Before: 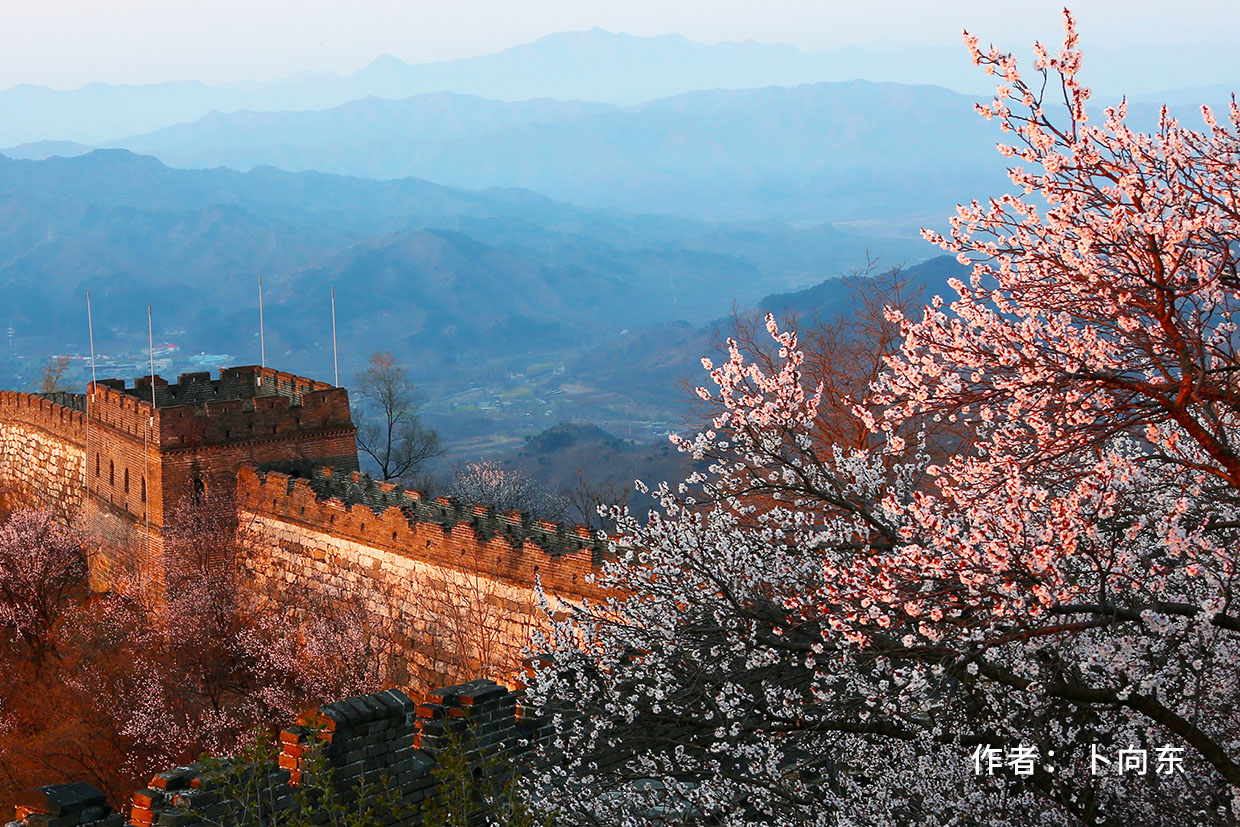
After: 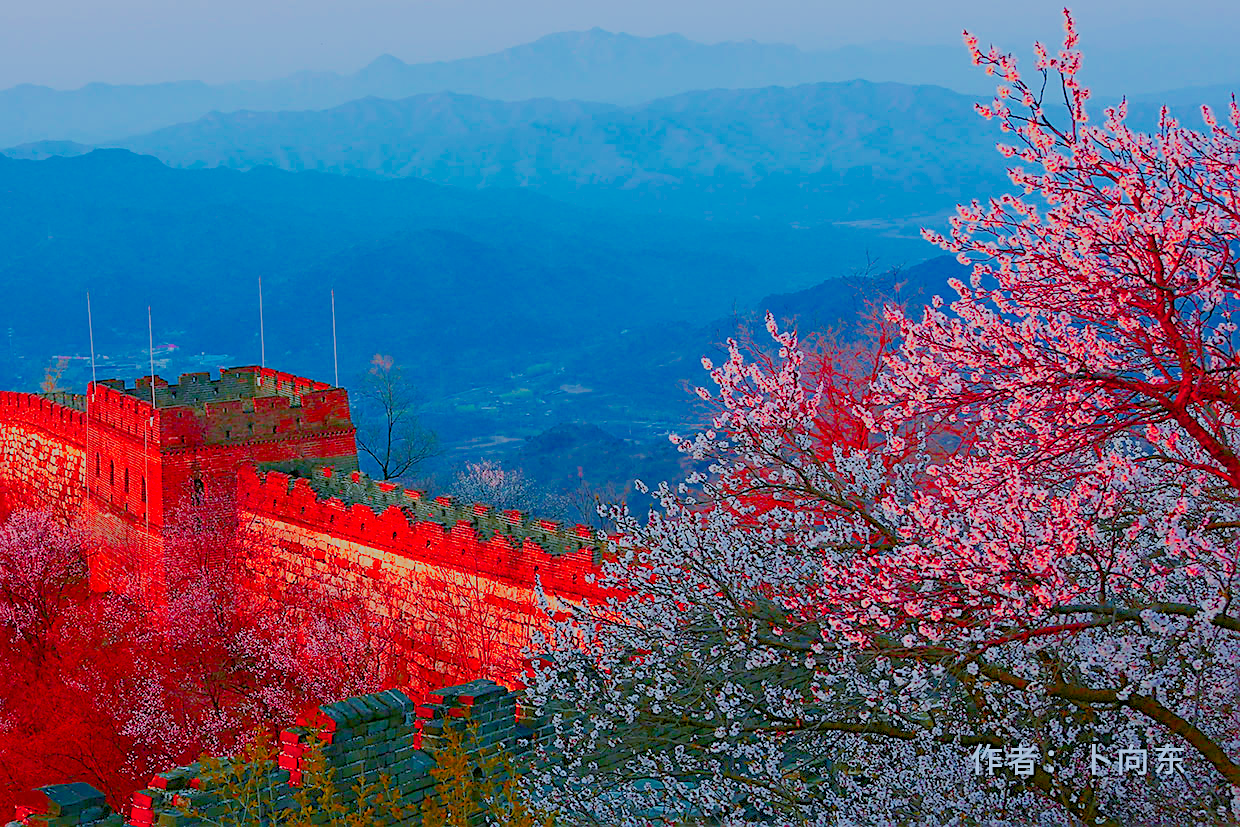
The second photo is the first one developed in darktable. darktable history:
exposure: exposure 0.178 EV, compensate exposure bias true, compensate highlight preservation false
sharpen: on, module defaults
color balance rgb: linear chroma grading › global chroma 25%, perceptual saturation grading › global saturation 45%, perceptual saturation grading › highlights -50%, perceptual saturation grading › shadows 30%, perceptual brilliance grading › global brilliance 18%, global vibrance 40%
color zones: curves: ch1 [(0.24, 0.629) (0.75, 0.5)]; ch2 [(0.255, 0.454) (0.745, 0.491)], mix 102.12%
filmic rgb: black relative exposure -16 EV, white relative exposure 8 EV, threshold 3 EV, hardness 4.17, latitude 50%, contrast 0.5, color science v5 (2021), contrast in shadows safe, contrast in highlights safe, enable highlight reconstruction true
white balance: red 0.924, blue 1.095
